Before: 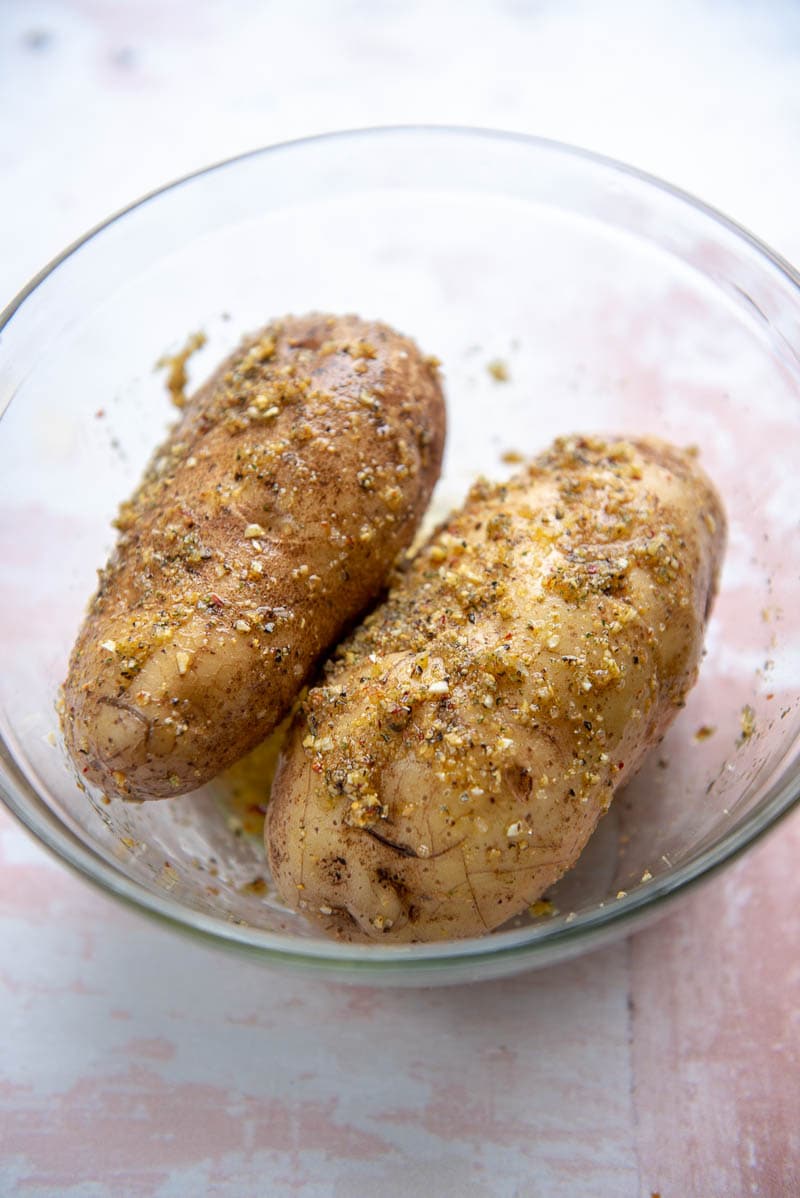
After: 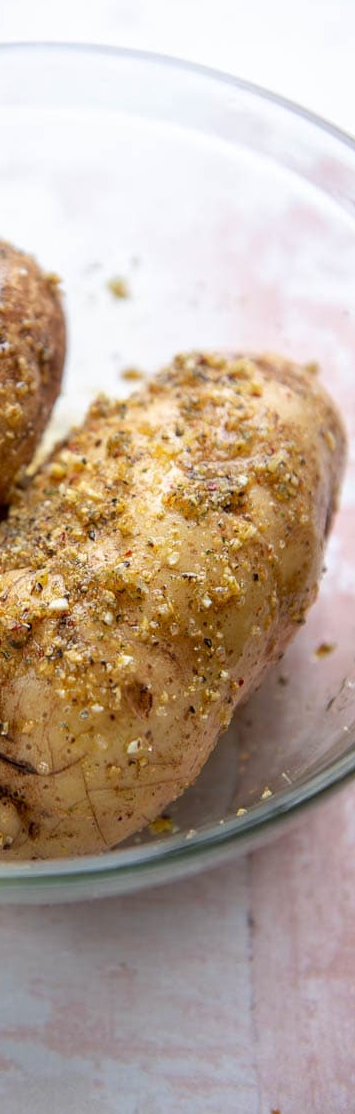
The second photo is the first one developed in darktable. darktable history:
crop: left 47.563%, top 6.929%, right 8.024%
